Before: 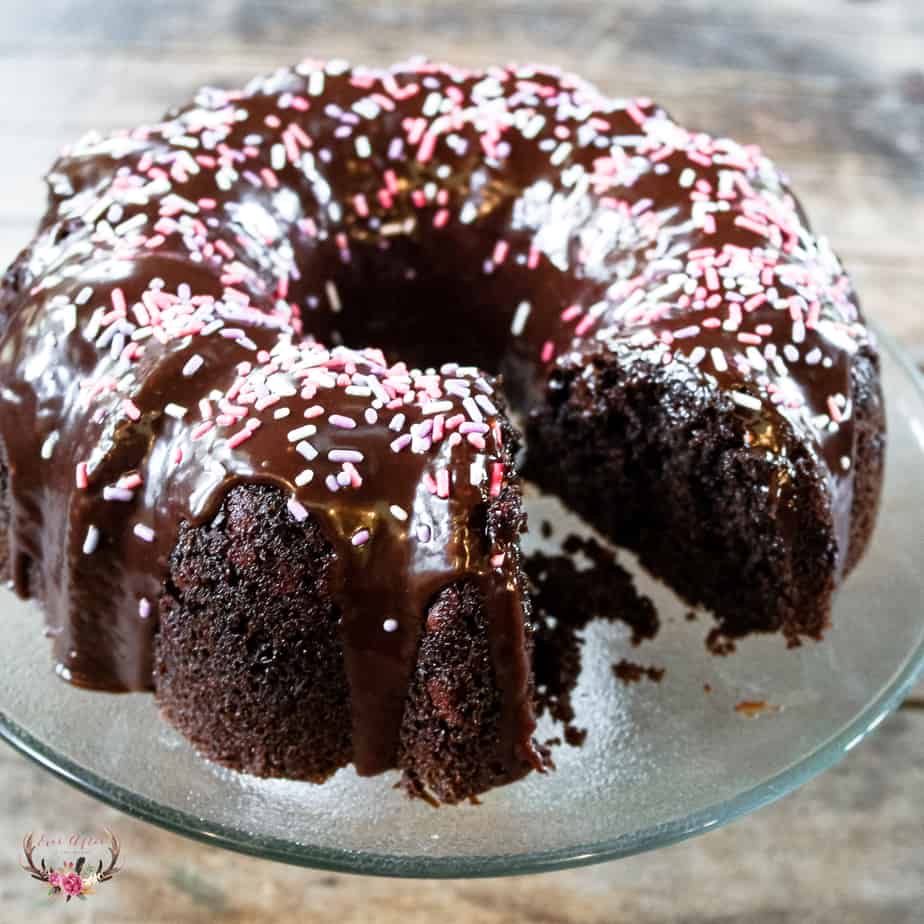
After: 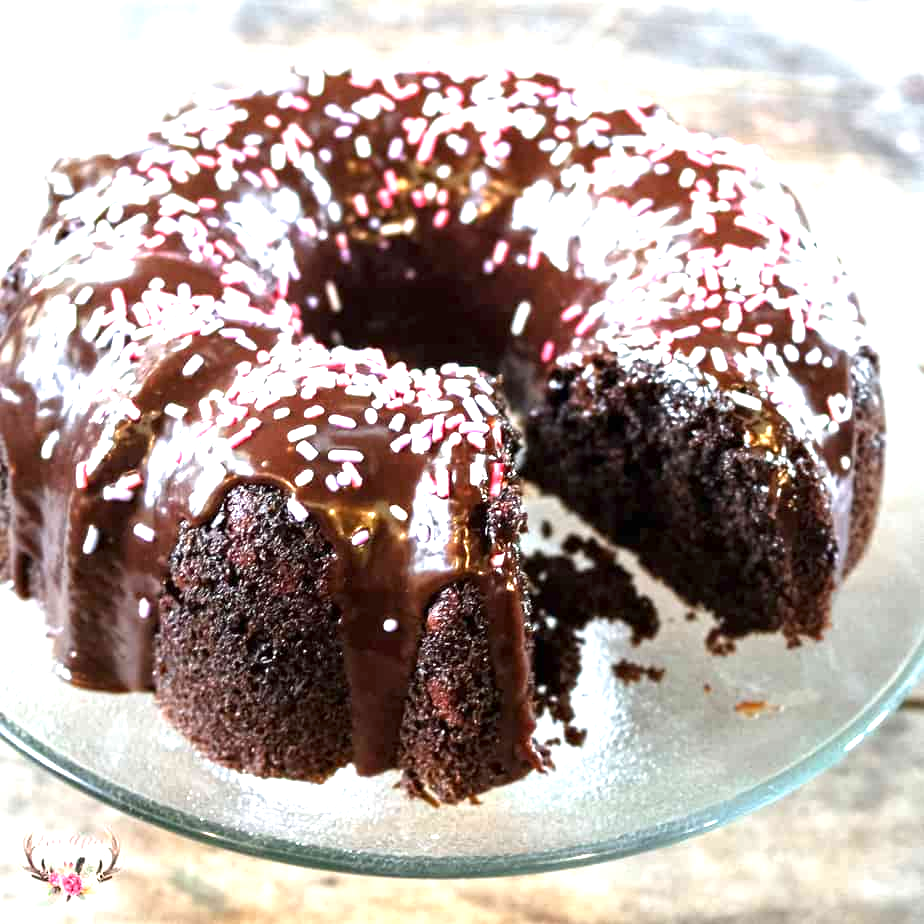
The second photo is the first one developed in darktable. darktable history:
exposure: exposure 1.204 EV, compensate highlight preservation false
